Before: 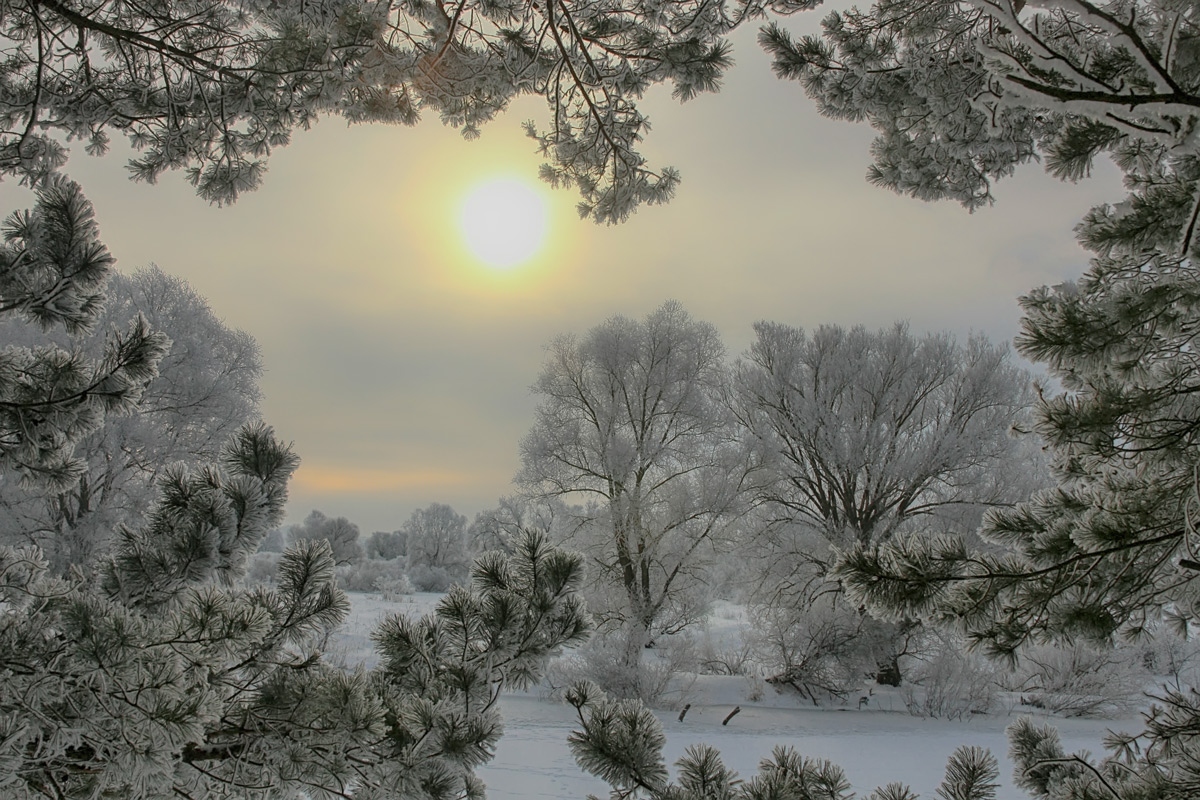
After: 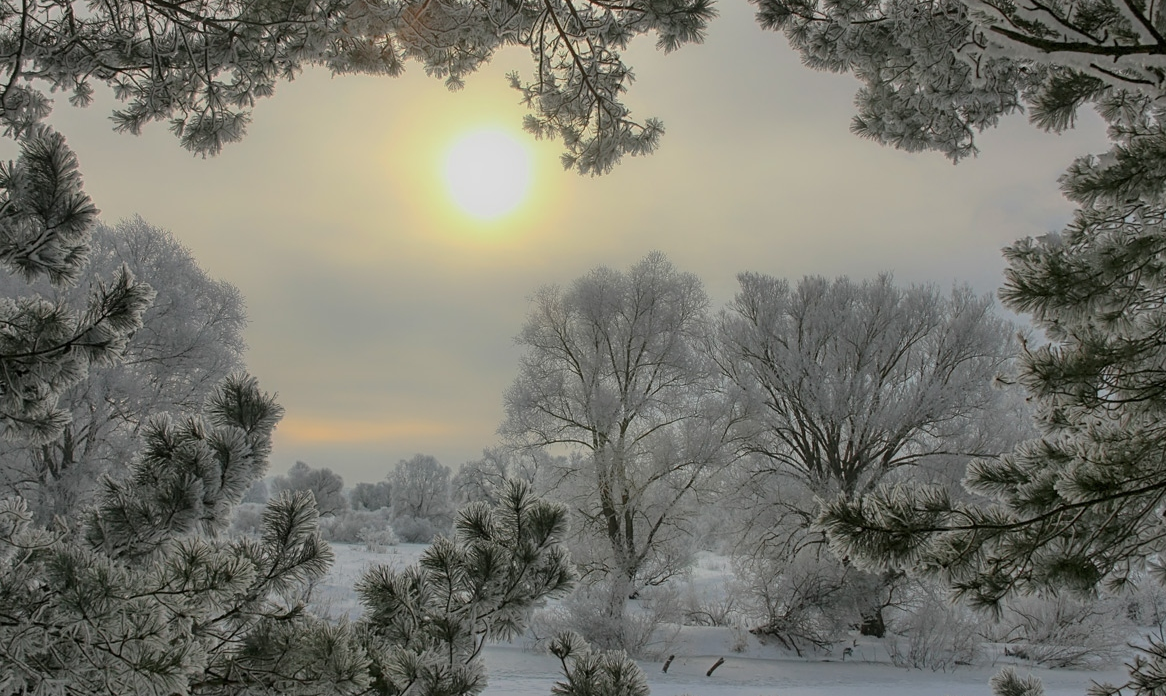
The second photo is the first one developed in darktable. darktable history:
crop: left 1.396%, top 6.199%, right 1.385%, bottom 6.719%
